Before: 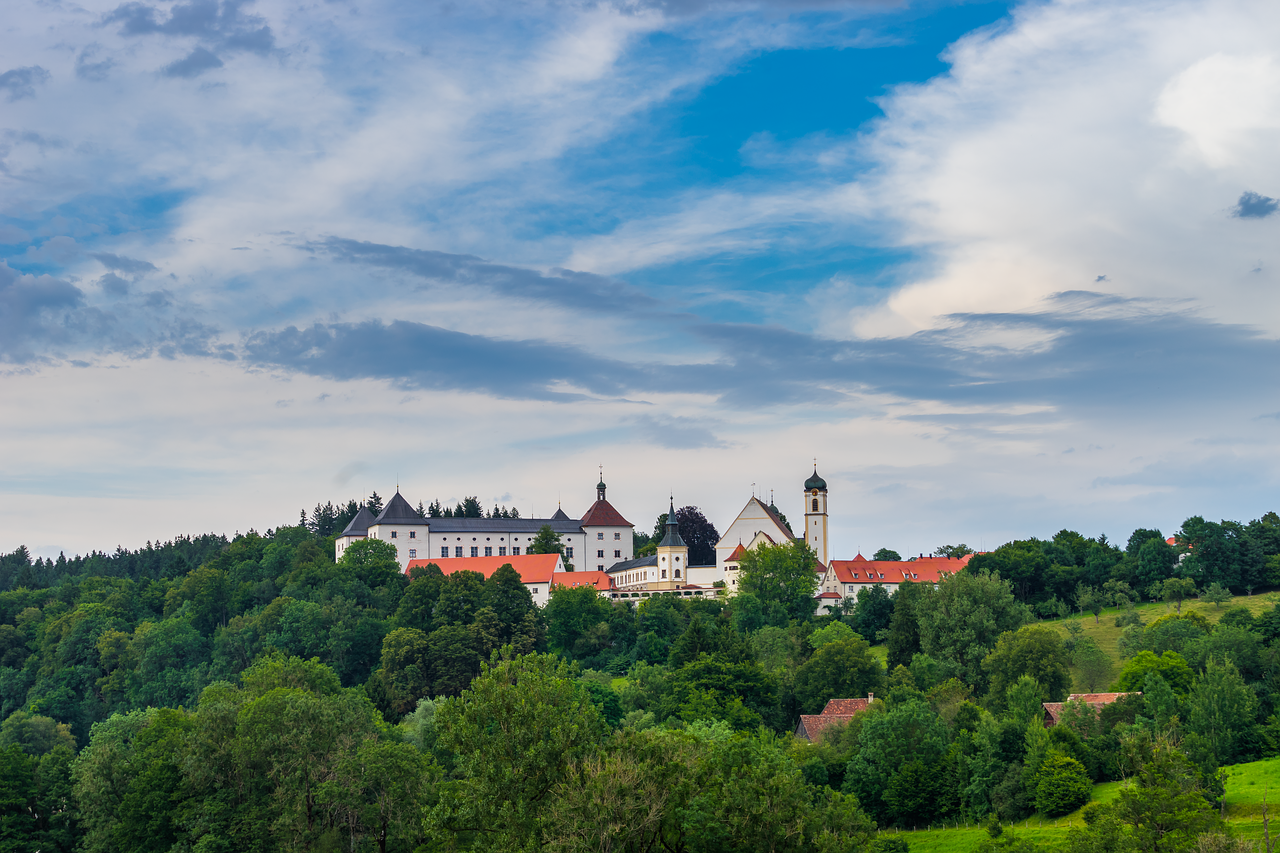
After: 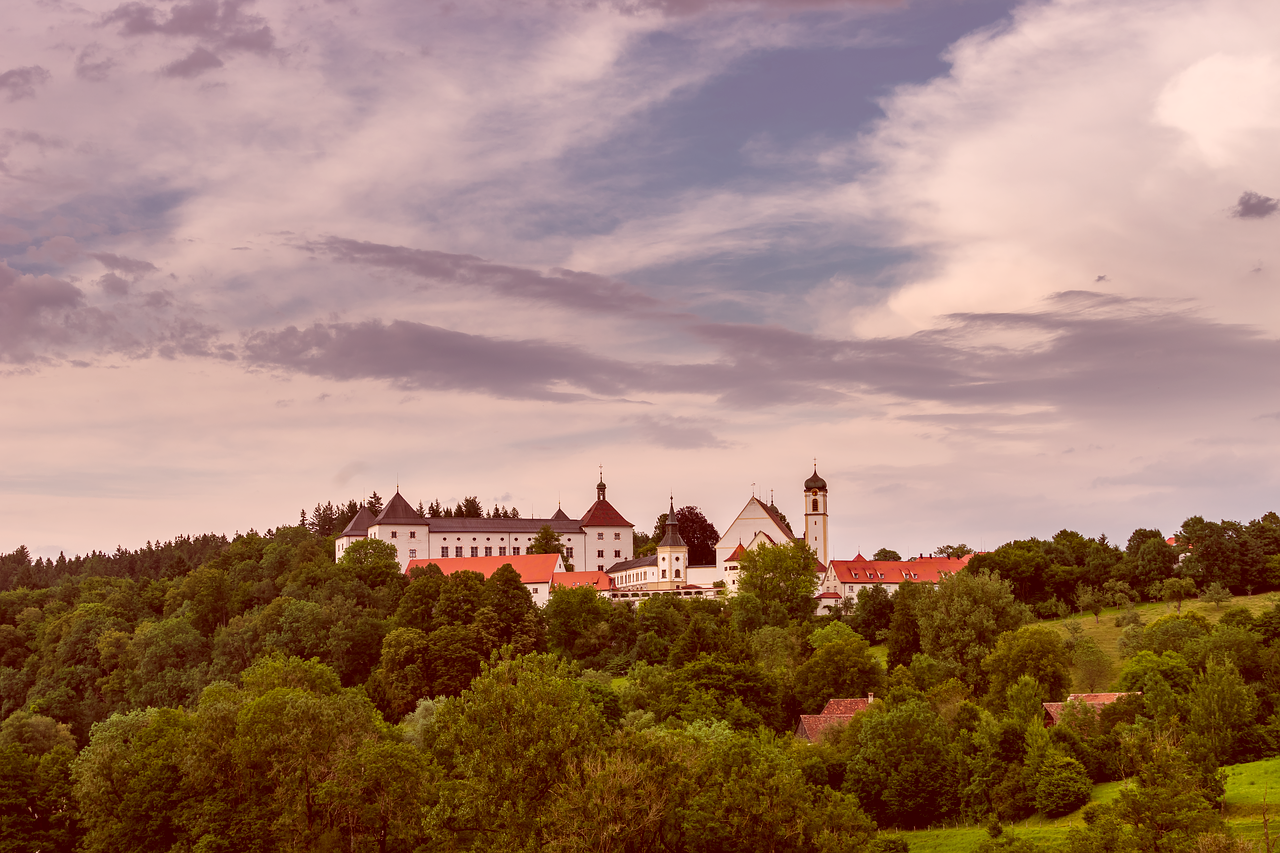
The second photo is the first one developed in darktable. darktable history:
tone equalizer: on, module defaults
color correction: highlights a* 9.43, highlights b* 8.95, shadows a* 39.39, shadows b* 39.53, saturation 0.784
